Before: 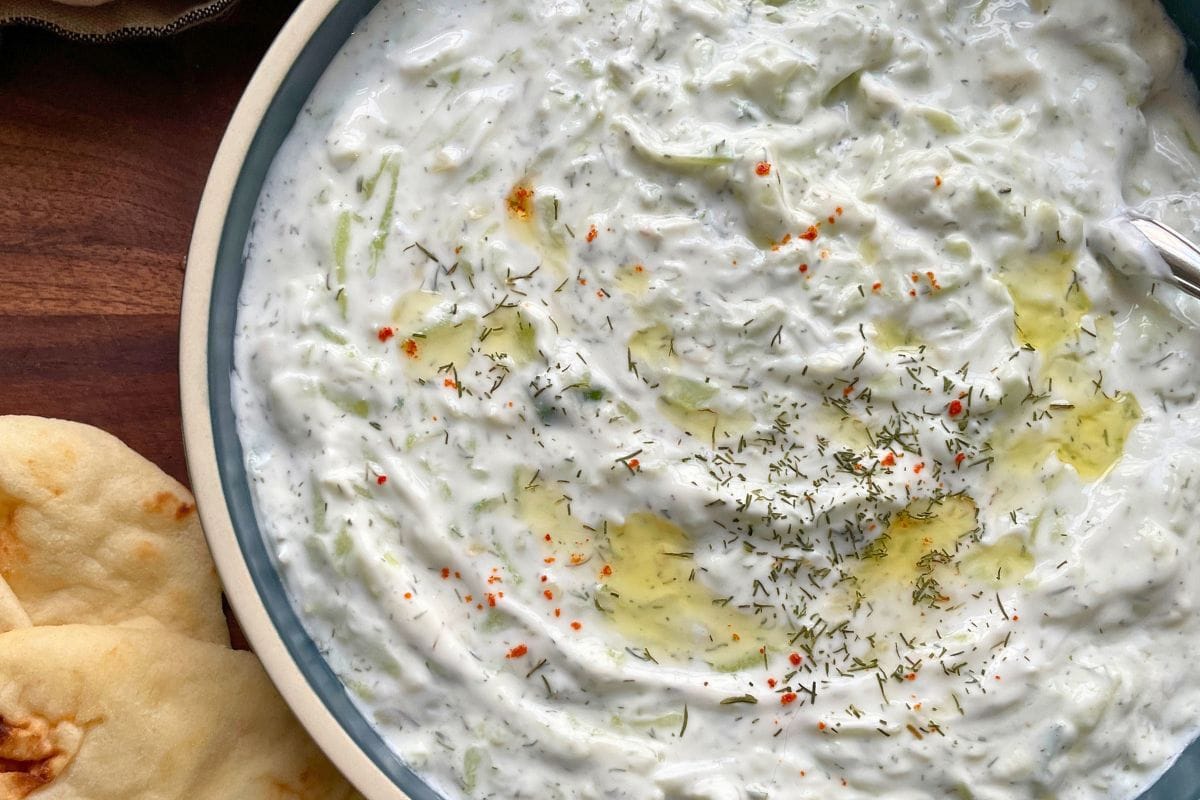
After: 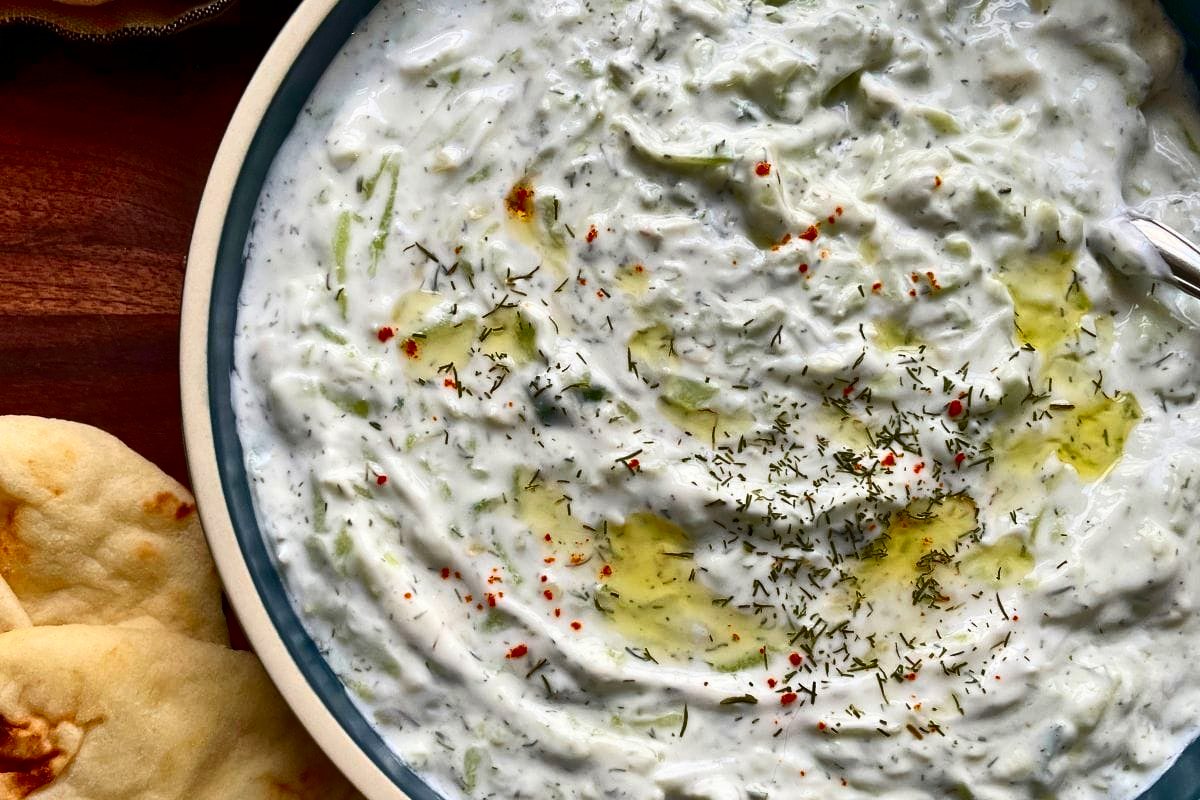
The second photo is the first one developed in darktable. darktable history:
contrast brightness saturation: contrast 0.22, brightness -0.19, saturation 0.24
shadows and highlights: soften with gaussian
